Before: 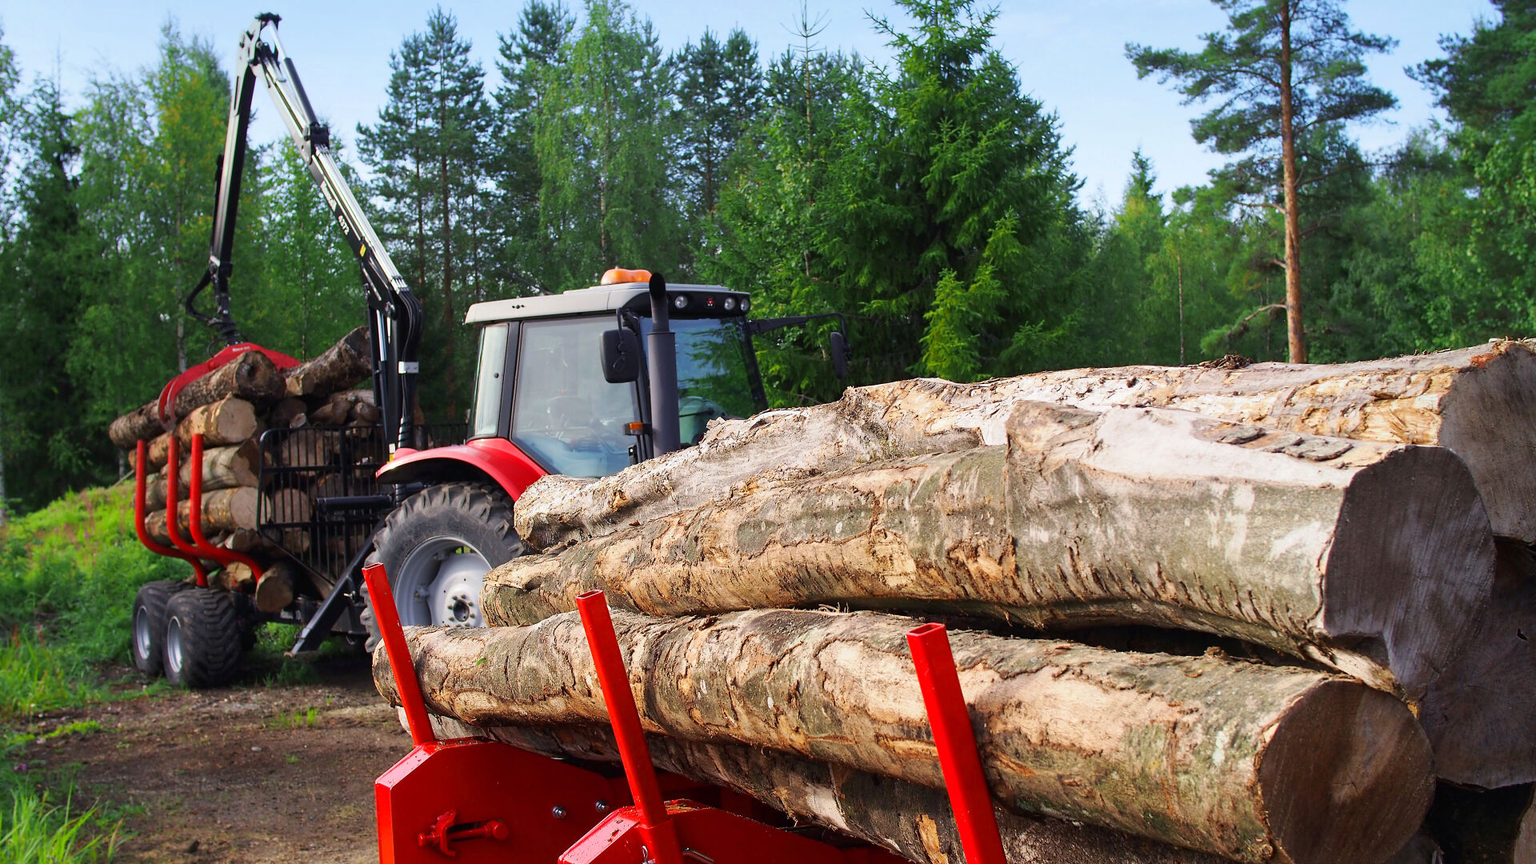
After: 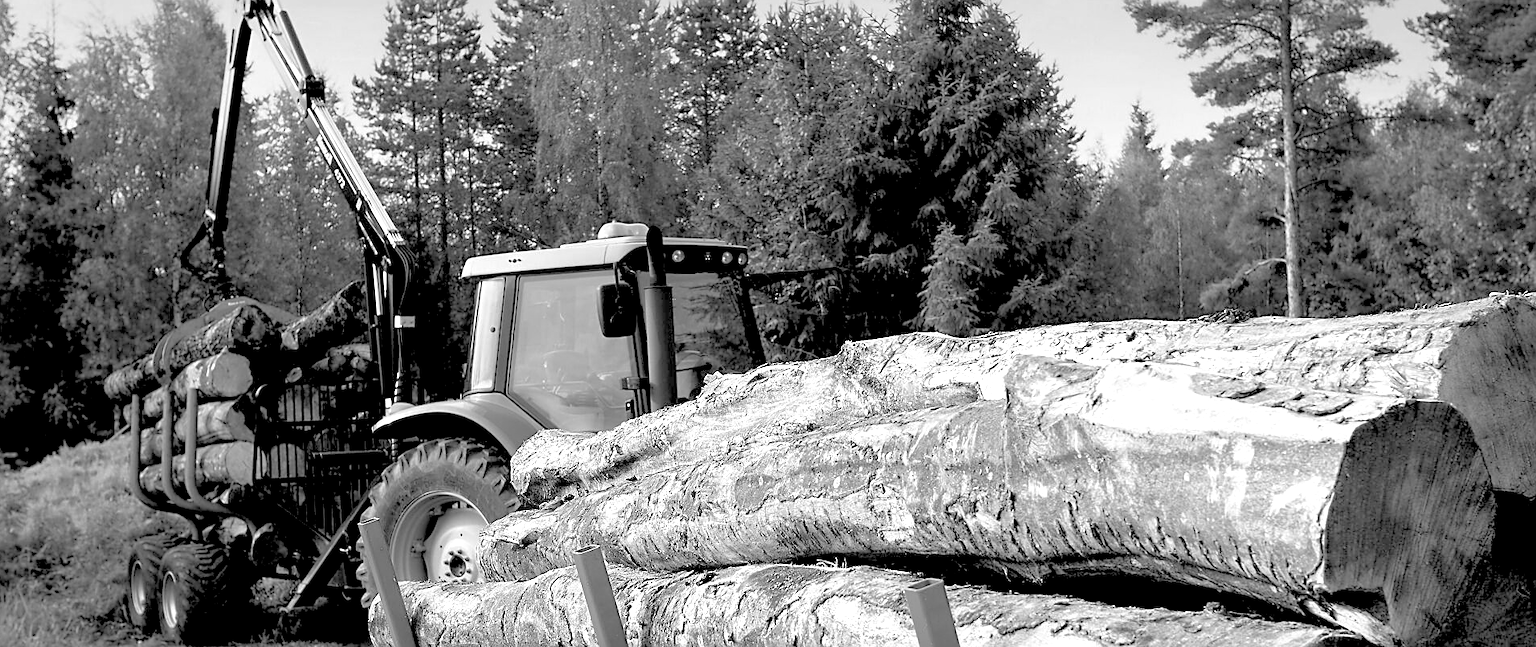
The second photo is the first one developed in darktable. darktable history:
exposure: black level correction 0.001, exposure 0.5 EV, compensate exposure bias true, compensate highlight preservation false
sharpen: on, module defaults
crop: left 0.387%, top 5.469%, bottom 19.809%
rgb levels: levels [[0.029, 0.461, 0.922], [0, 0.5, 1], [0, 0.5, 1]]
color balance rgb: linear chroma grading › global chroma 1.5%, linear chroma grading › mid-tones -1%, perceptual saturation grading › global saturation -3%, perceptual saturation grading › shadows -2%
tone curve: curves: ch0 [(0, 0) (0.004, 0.008) (0.077, 0.156) (0.169, 0.29) (0.774, 0.774) (1, 1)], color space Lab, linked channels, preserve colors none
monochrome: a 26.22, b 42.67, size 0.8
